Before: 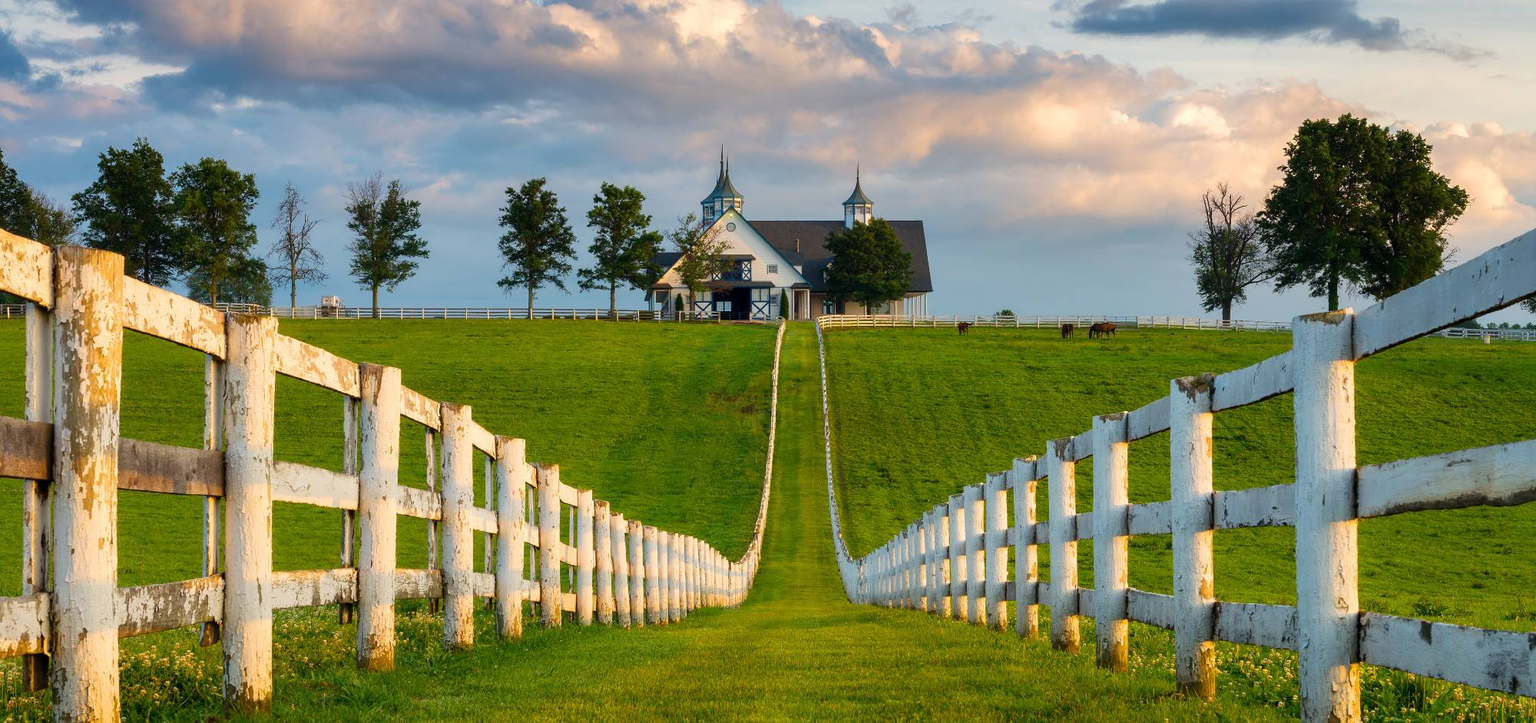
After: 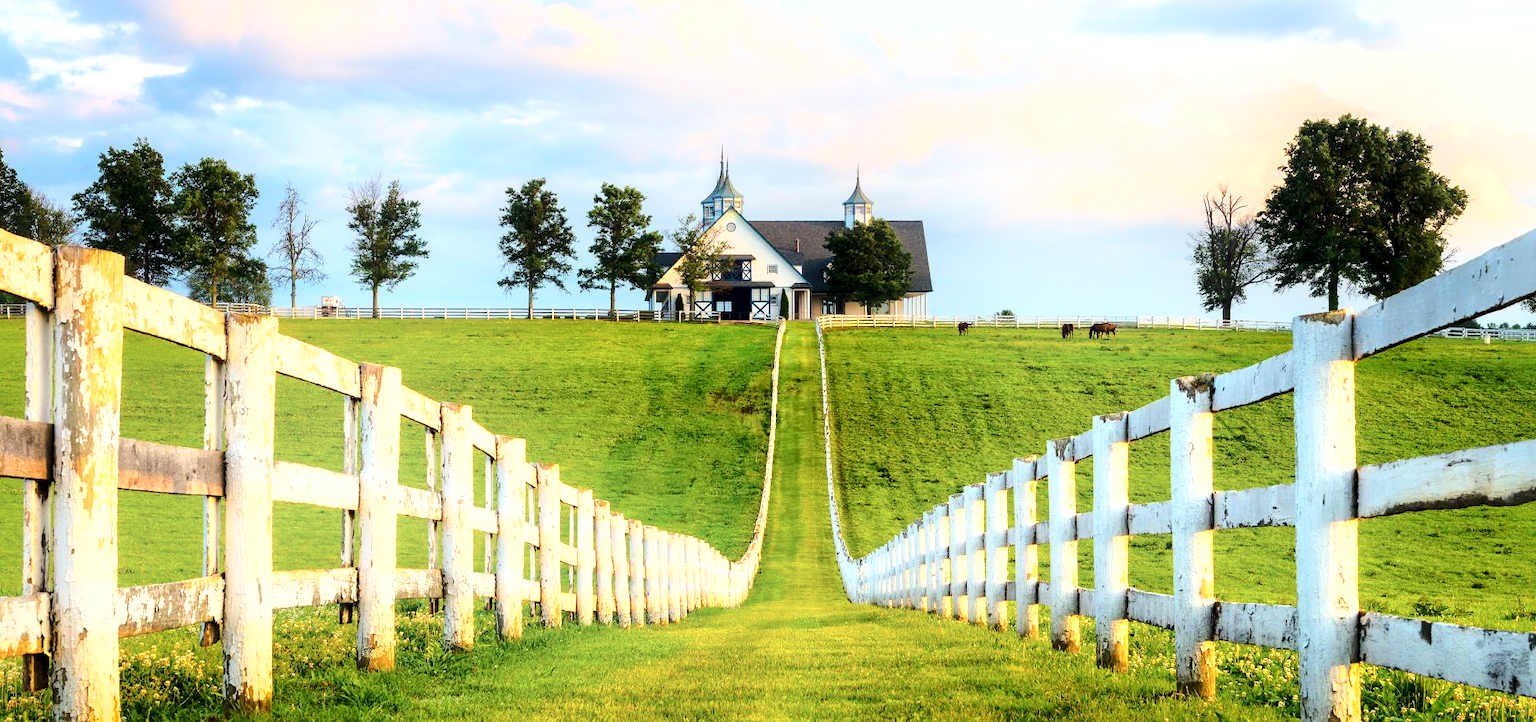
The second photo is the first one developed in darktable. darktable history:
base curve: curves: ch0 [(0, 0) (0.032, 0.037) (0.105, 0.228) (0.435, 0.76) (0.856, 0.983) (1, 1)]
shadows and highlights: shadows -54.3, highlights 86.09, soften with gaussian
local contrast: mode bilateral grid, contrast 20, coarseness 50, detail 179%, midtone range 0.2
